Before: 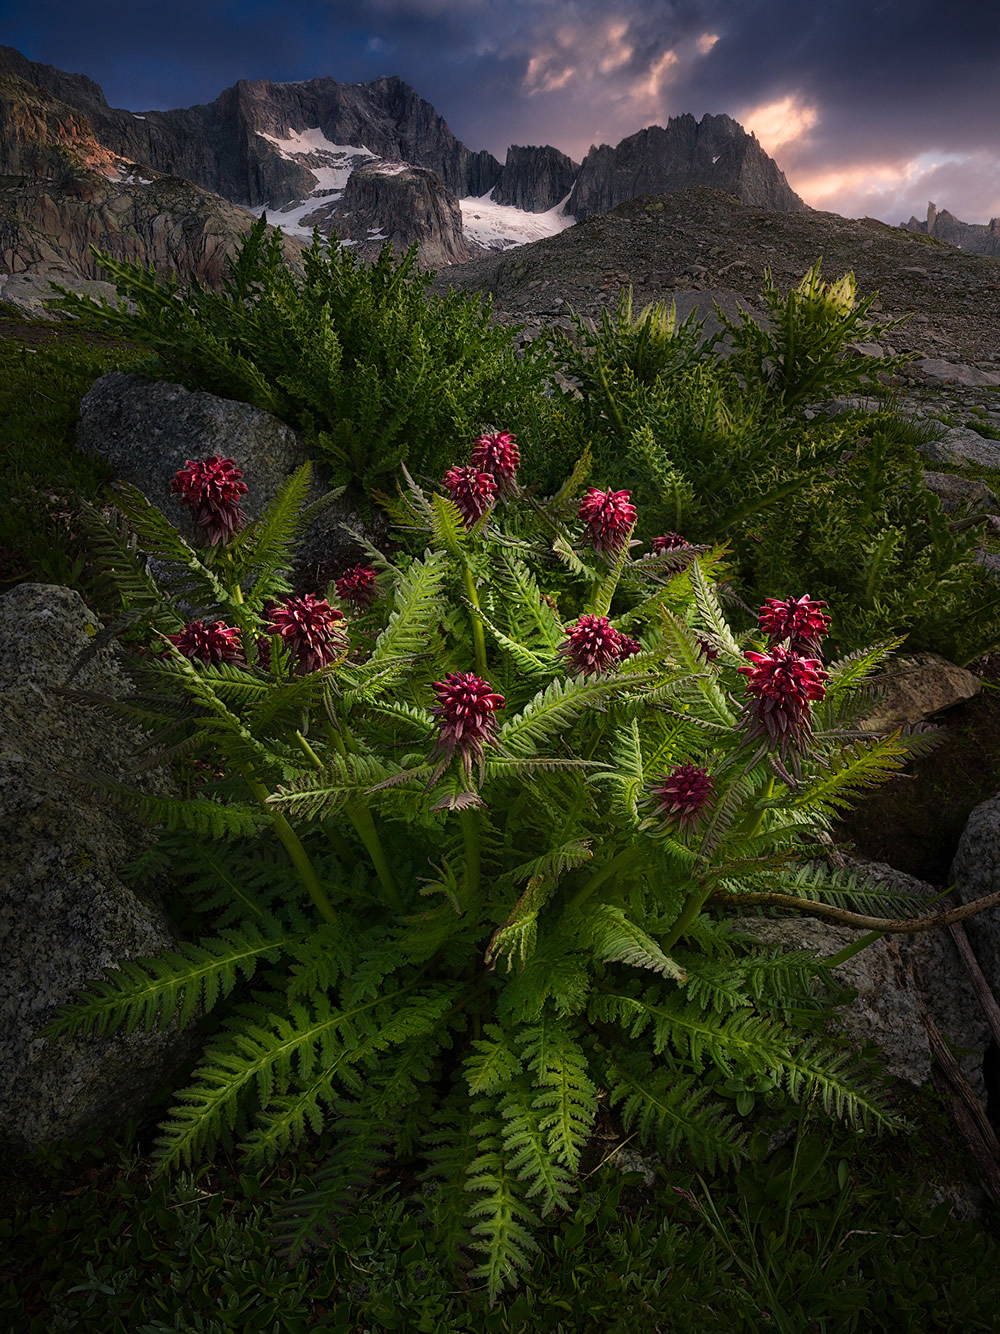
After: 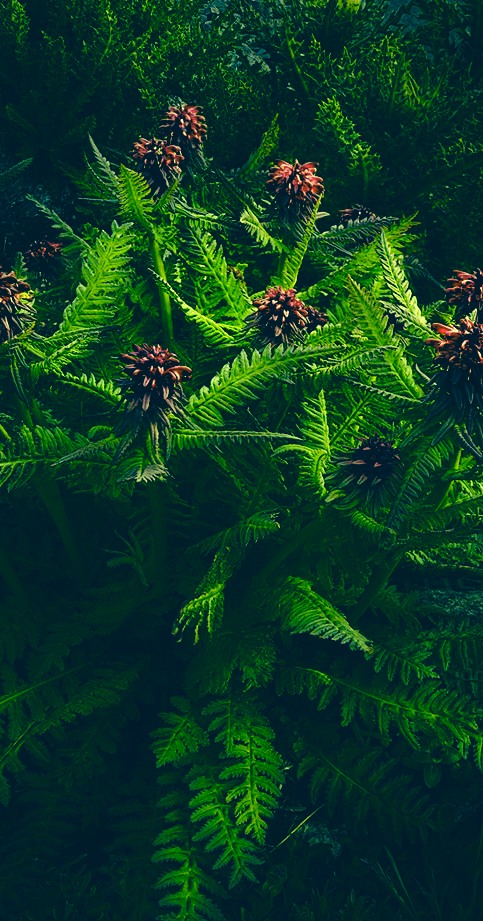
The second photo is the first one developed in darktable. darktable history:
crop: left 31.317%, top 24.66%, right 20.371%, bottom 6.285%
tone equalizer: -8 EV -0.386 EV, -7 EV -0.406 EV, -6 EV -0.371 EV, -5 EV -0.19 EV, -3 EV 0.251 EV, -2 EV 0.309 EV, -1 EV 0.395 EV, +0 EV 0.43 EV
base curve: curves: ch0 [(0, 0) (0.073, 0.04) (0.157, 0.139) (0.492, 0.492) (0.758, 0.758) (1, 1)], preserve colors none
color correction: highlights a* -15.83, highlights b* 39.66, shadows a* -39.62, shadows b* -26.45
